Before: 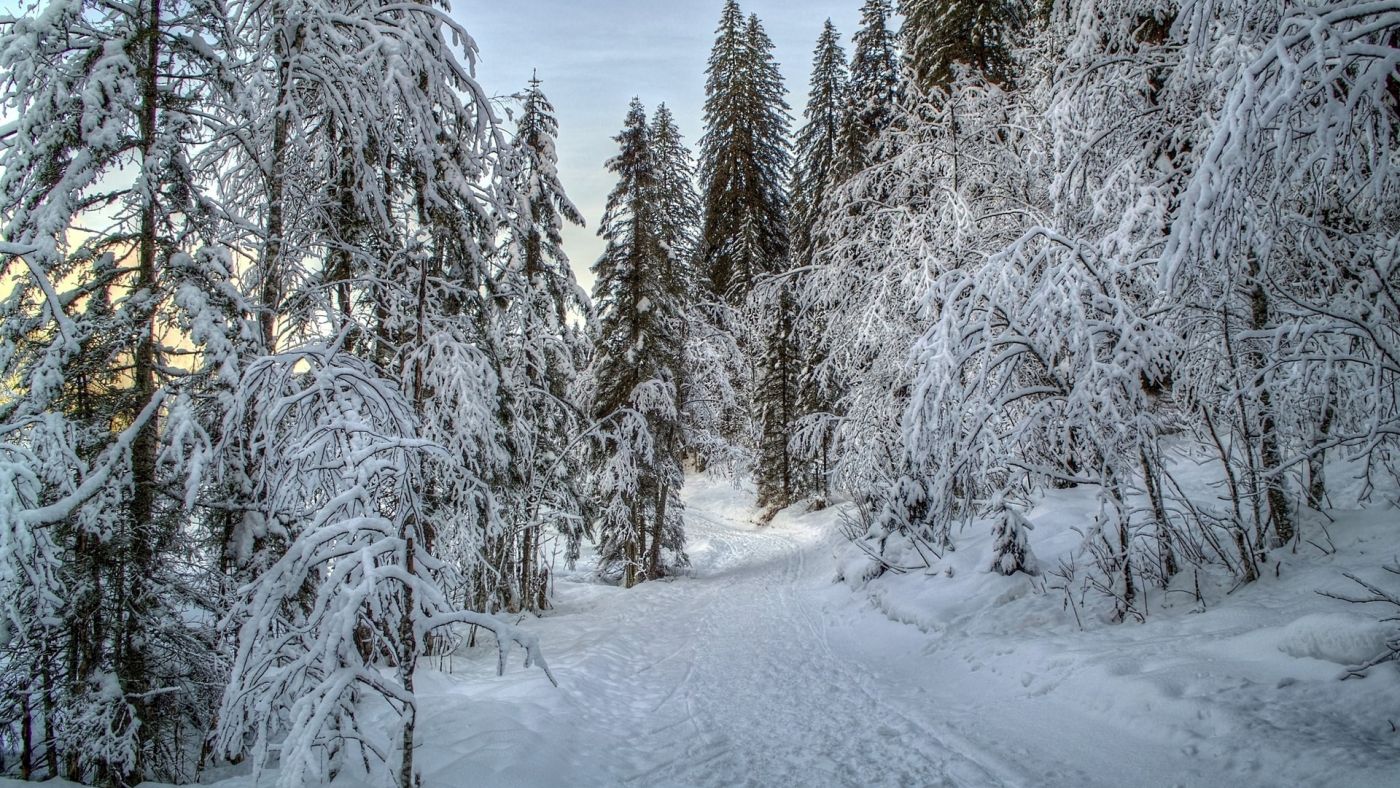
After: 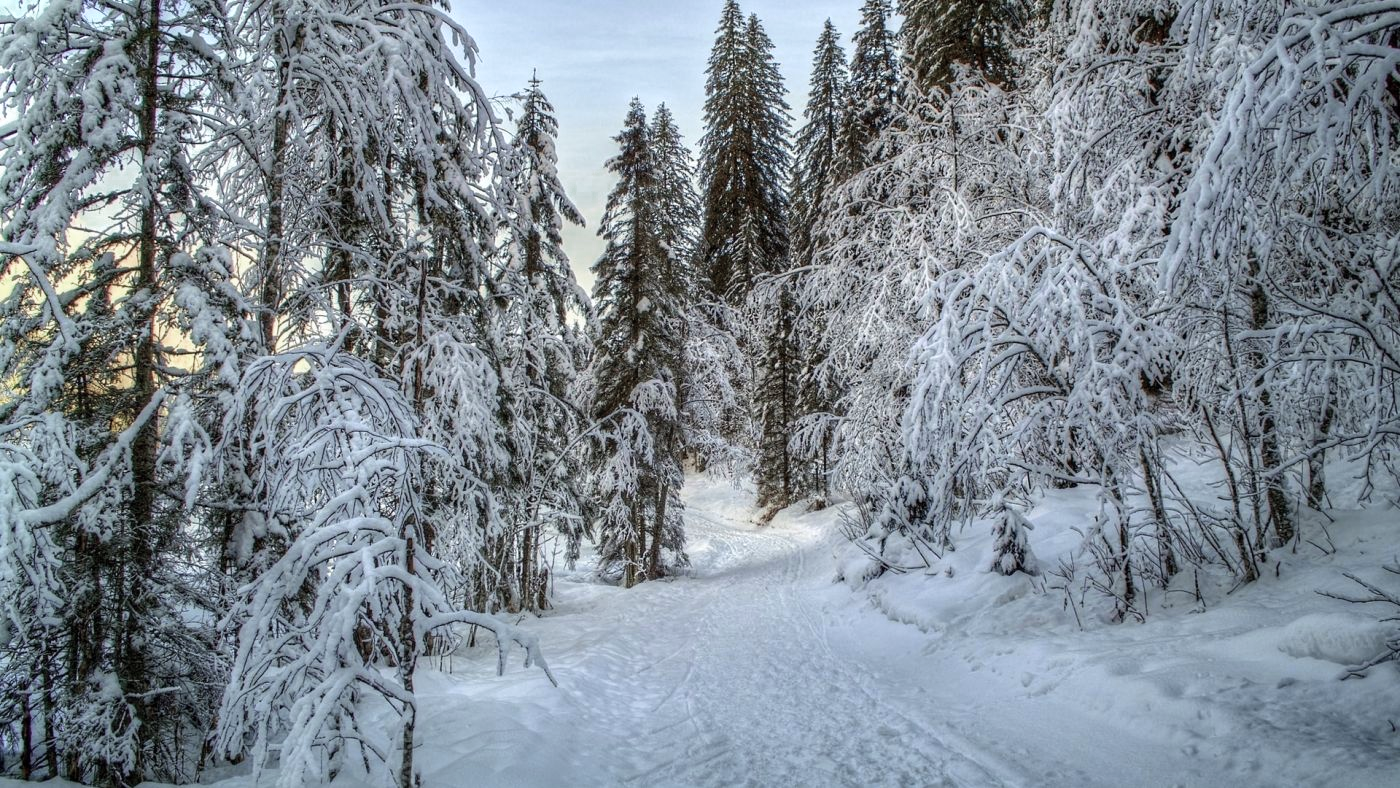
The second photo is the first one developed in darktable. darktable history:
color zones: curves: ch0 [(0, 0.5) (0.125, 0.4) (0.25, 0.5) (0.375, 0.4) (0.5, 0.4) (0.625, 0.6) (0.75, 0.6) (0.875, 0.5)]; ch1 [(0, 0.35) (0.125, 0.45) (0.25, 0.35) (0.375, 0.35) (0.5, 0.35) (0.625, 0.35) (0.75, 0.45) (0.875, 0.35)]; ch2 [(0, 0.6) (0.125, 0.5) (0.25, 0.5) (0.375, 0.6) (0.5, 0.6) (0.625, 0.5) (0.75, 0.5) (0.875, 0.5)]
velvia: on, module defaults
